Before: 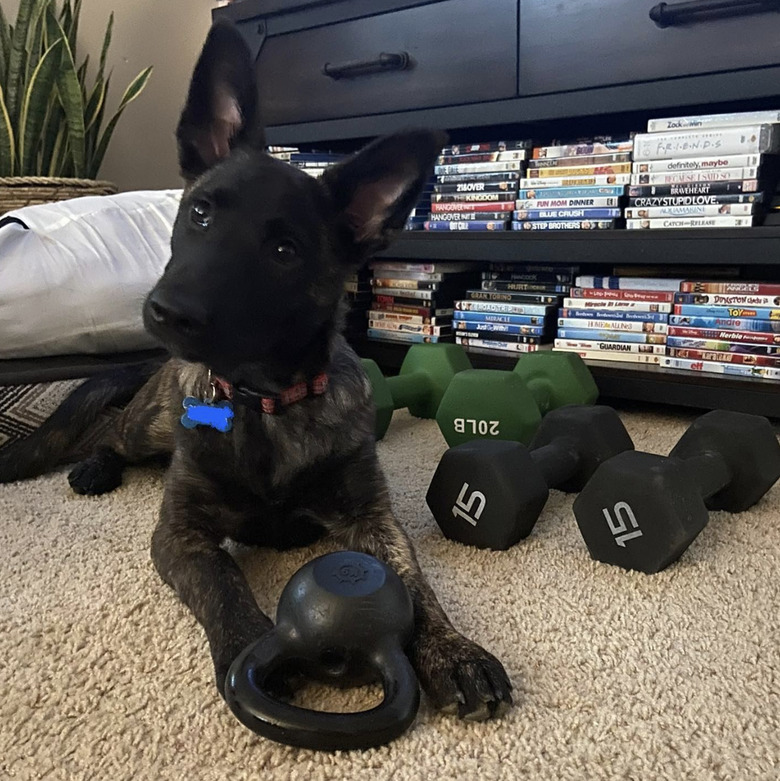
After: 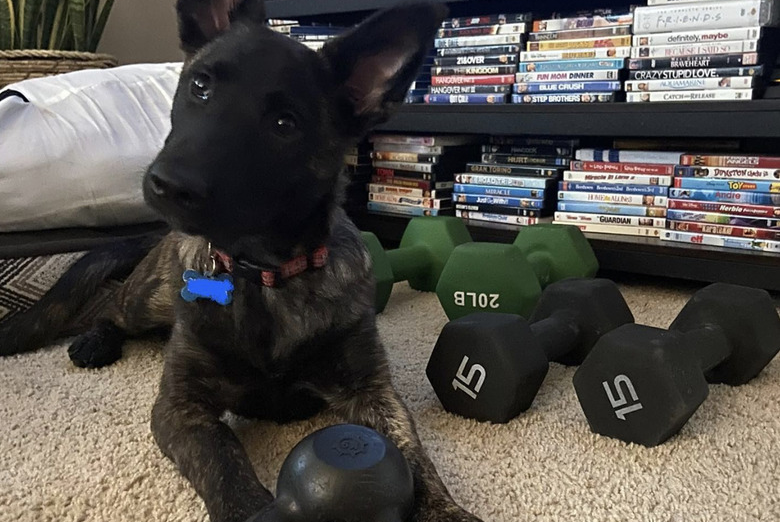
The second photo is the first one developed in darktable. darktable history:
crop: top 16.357%, bottom 16.725%
